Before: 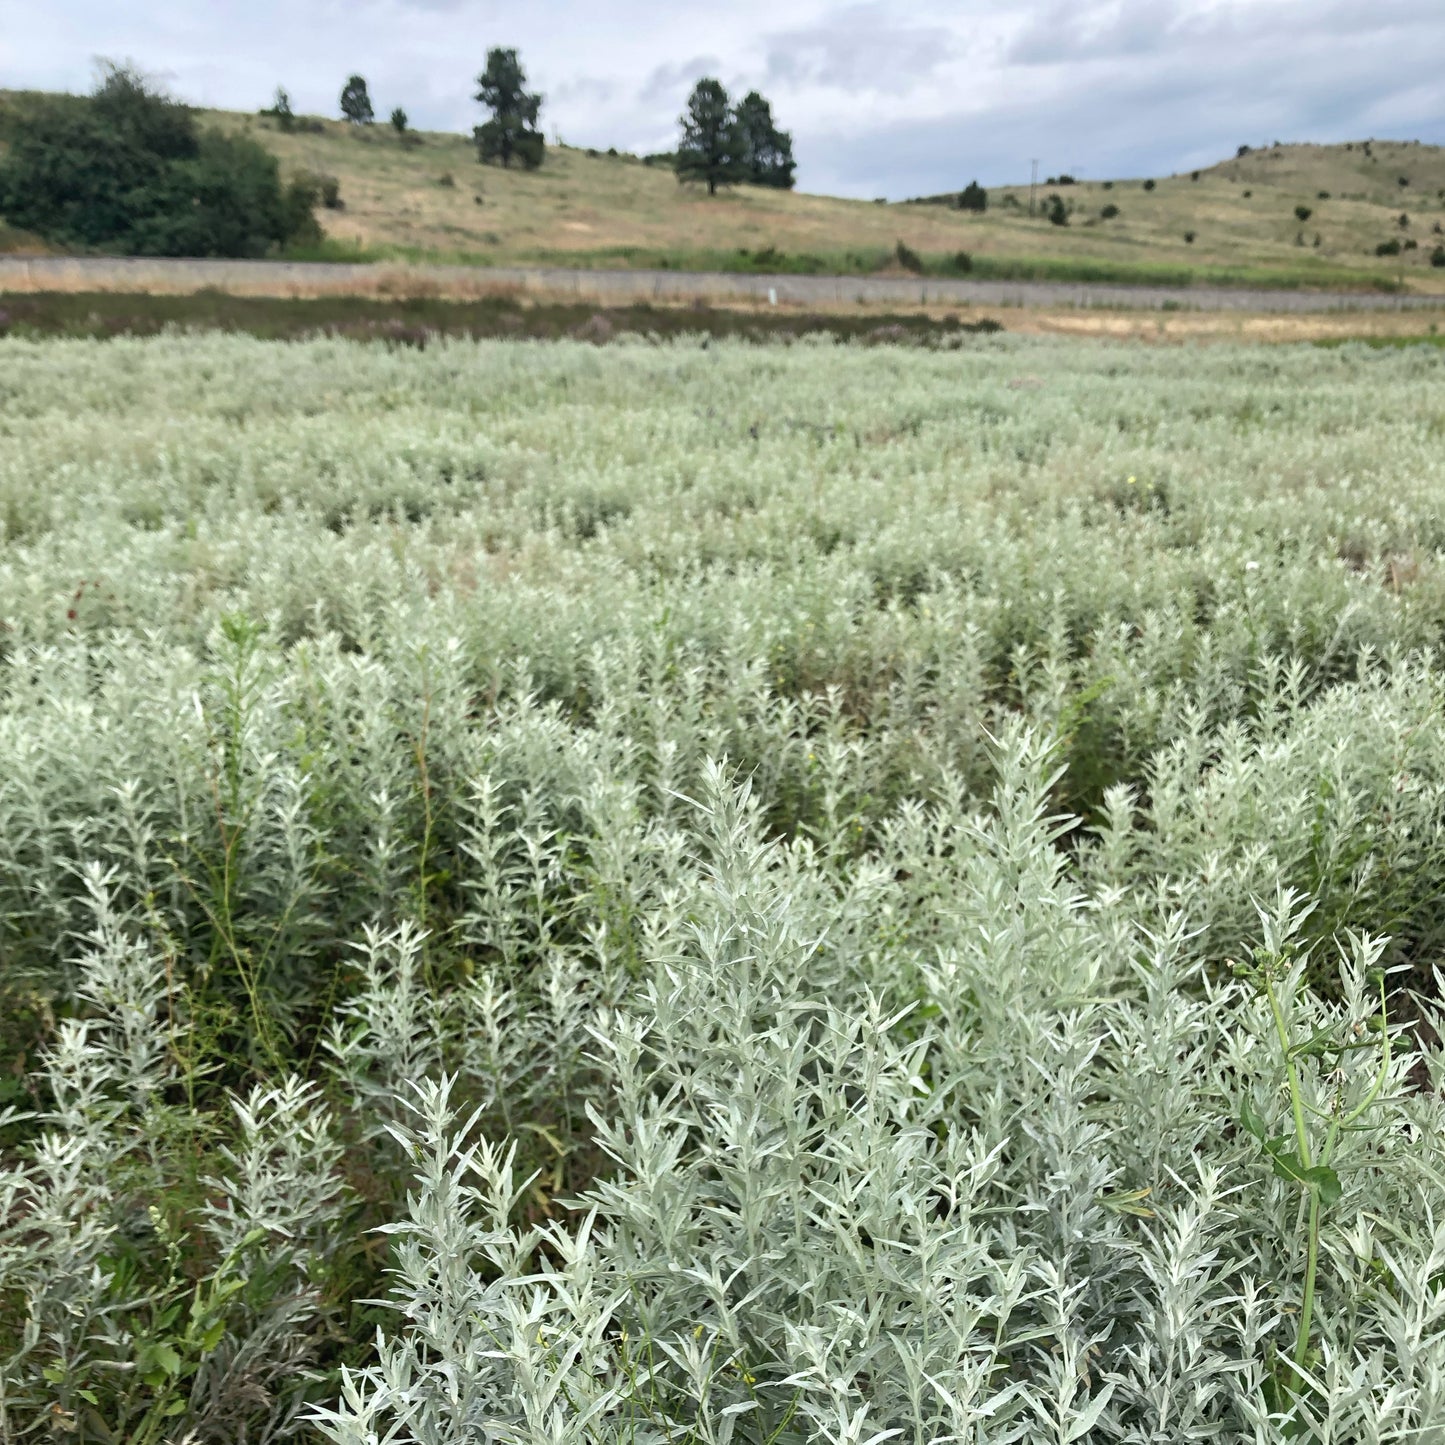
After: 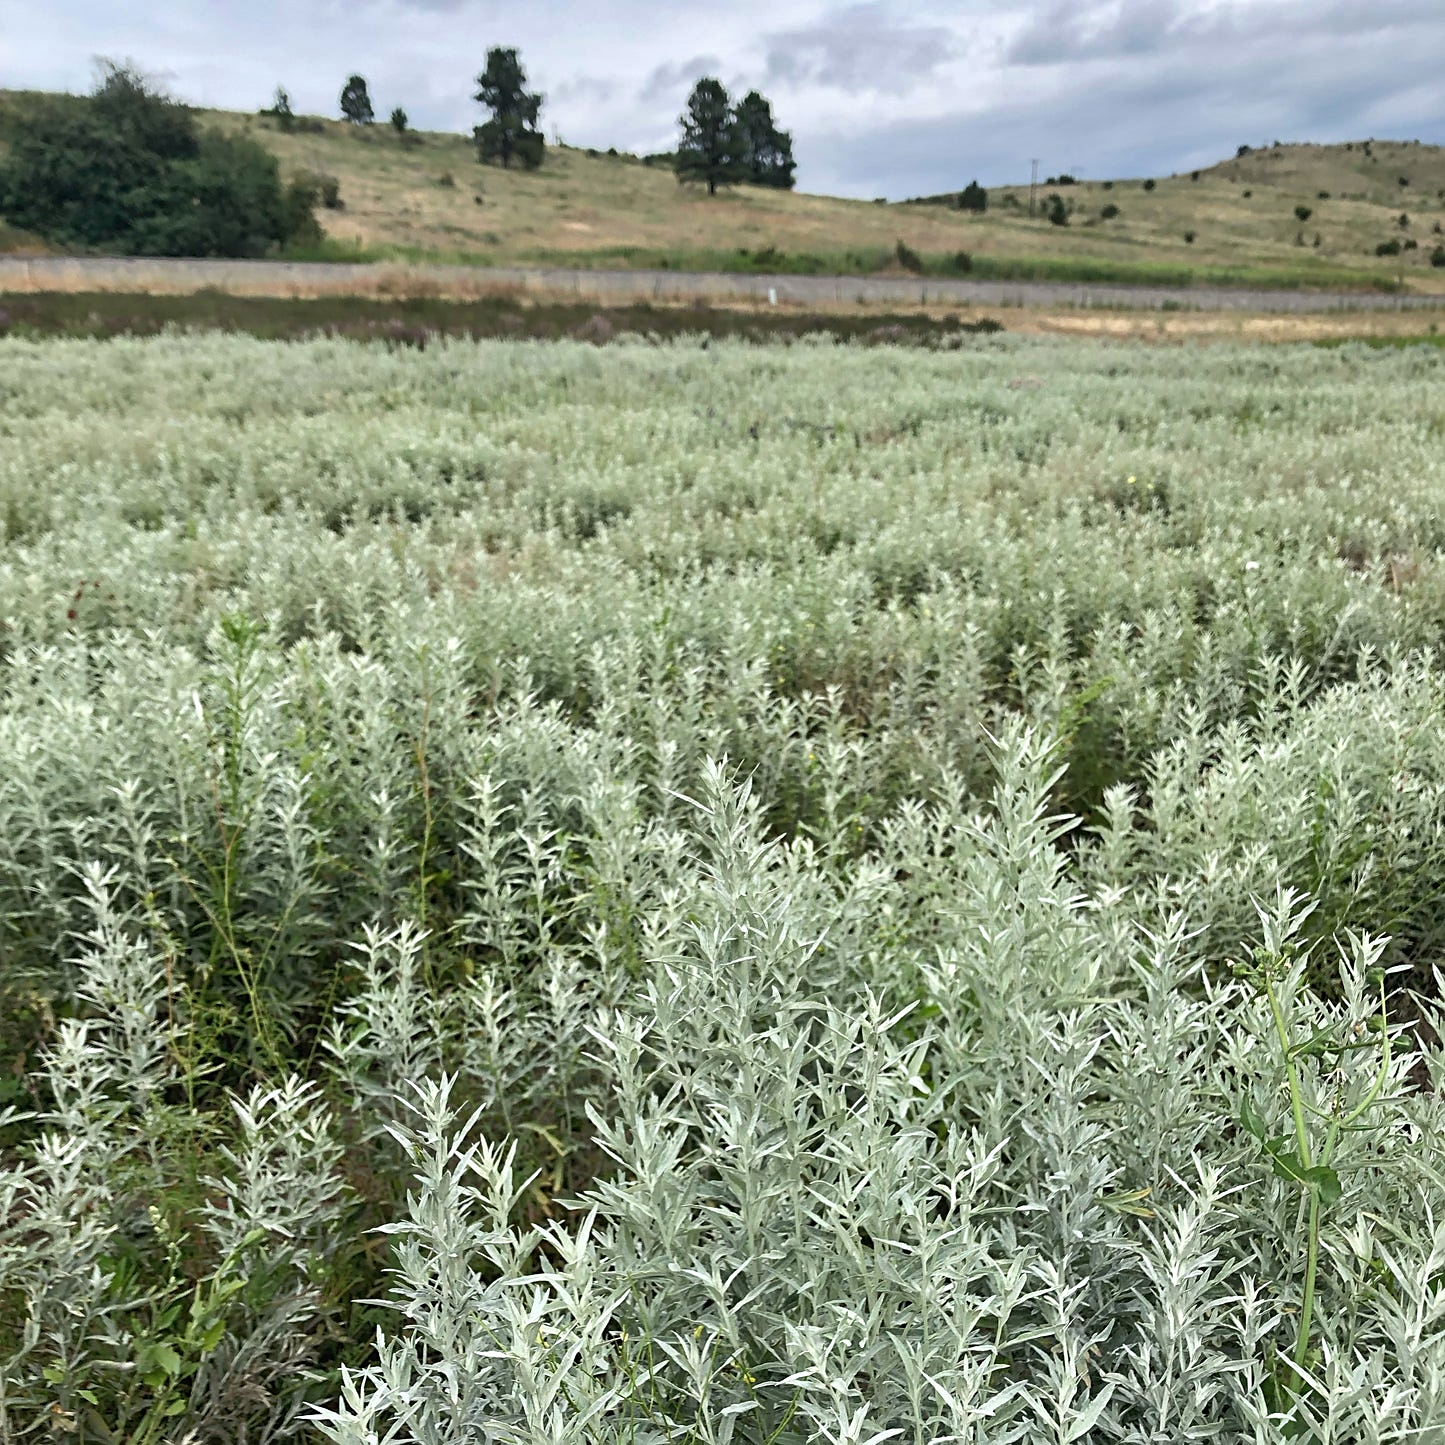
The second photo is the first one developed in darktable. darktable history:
shadows and highlights: white point adjustment 0.043, soften with gaussian
sharpen: on, module defaults
